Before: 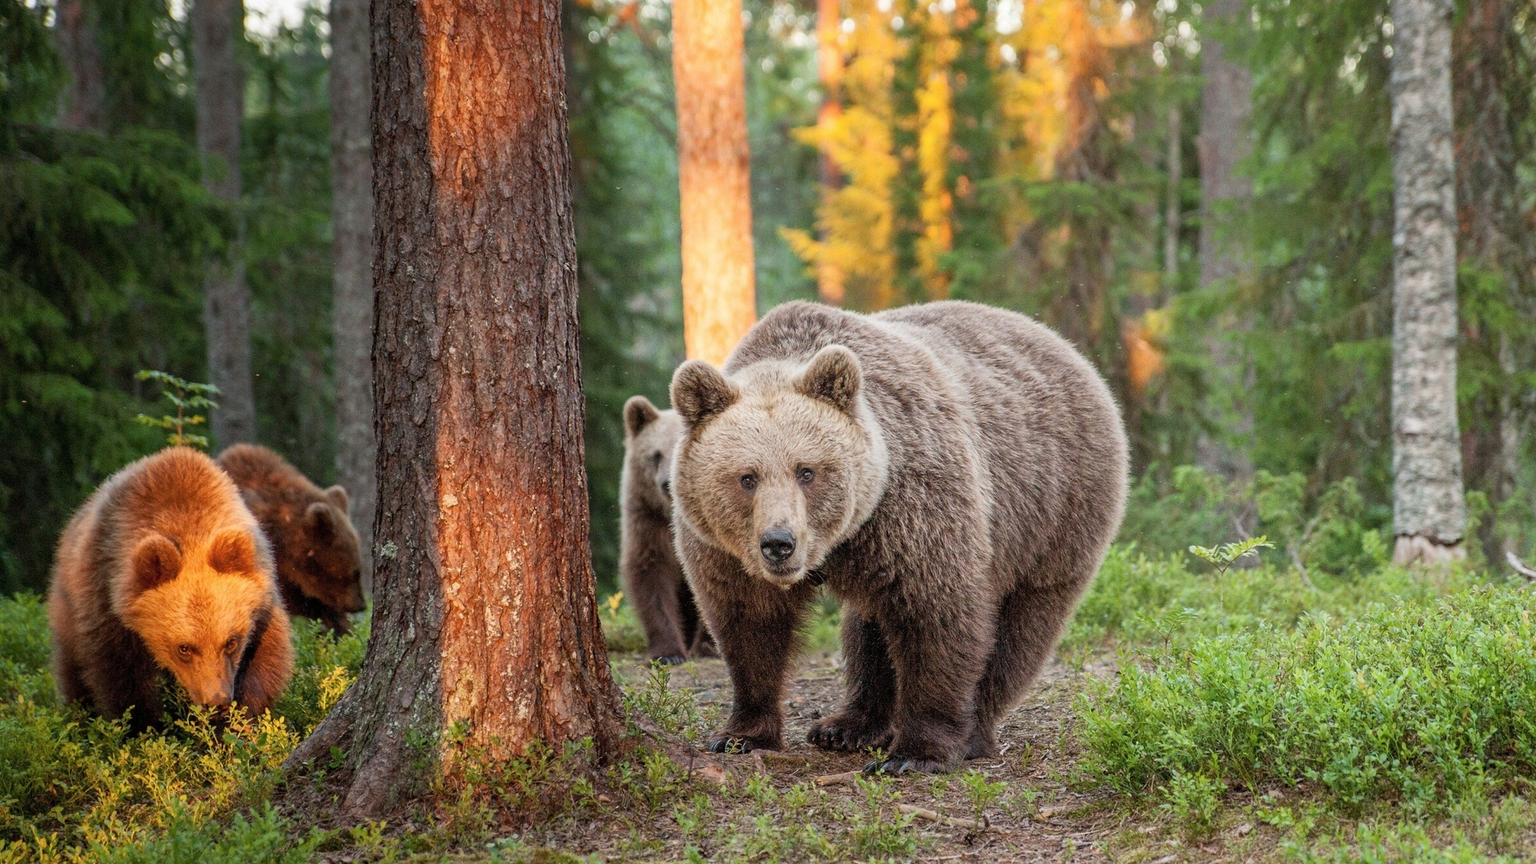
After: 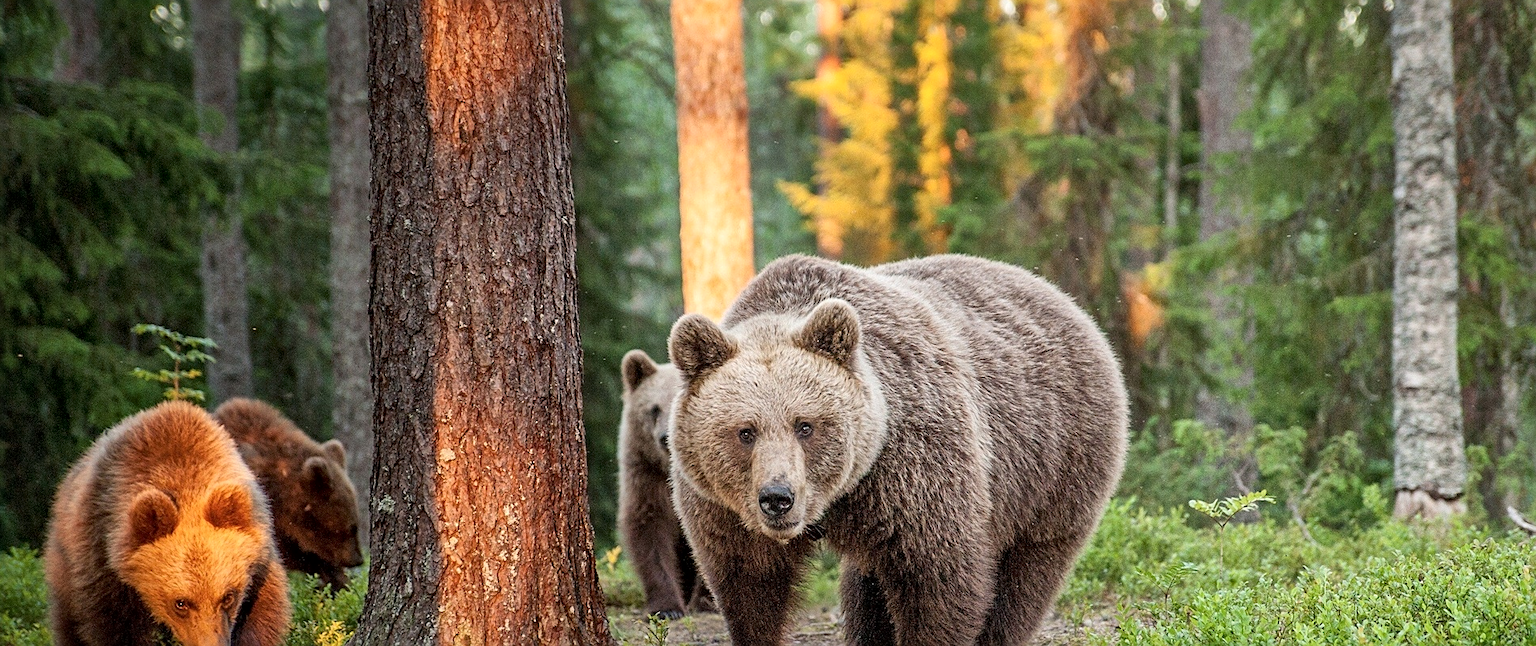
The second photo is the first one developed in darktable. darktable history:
crop: left 0.275%, top 5.471%, bottom 19.812%
local contrast: mode bilateral grid, contrast 20, coarseness 51, detail 138%, midtone range 0.2
sharpen: on, module defaults
